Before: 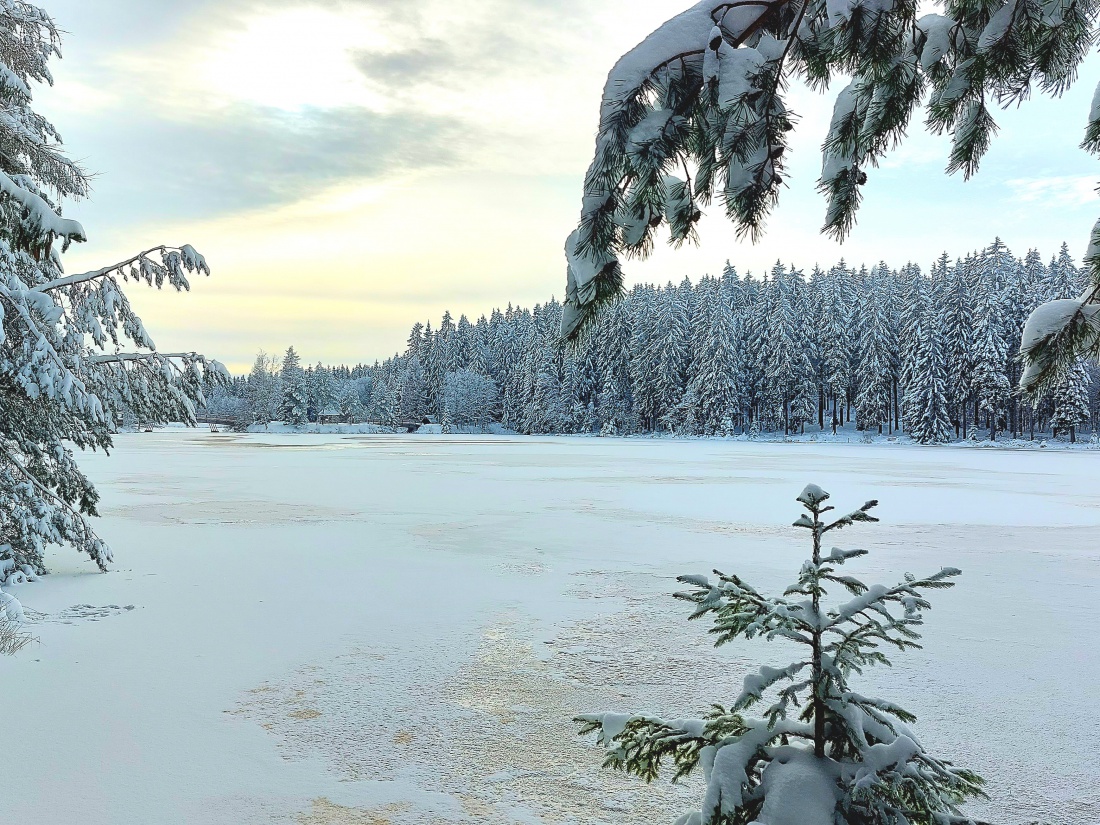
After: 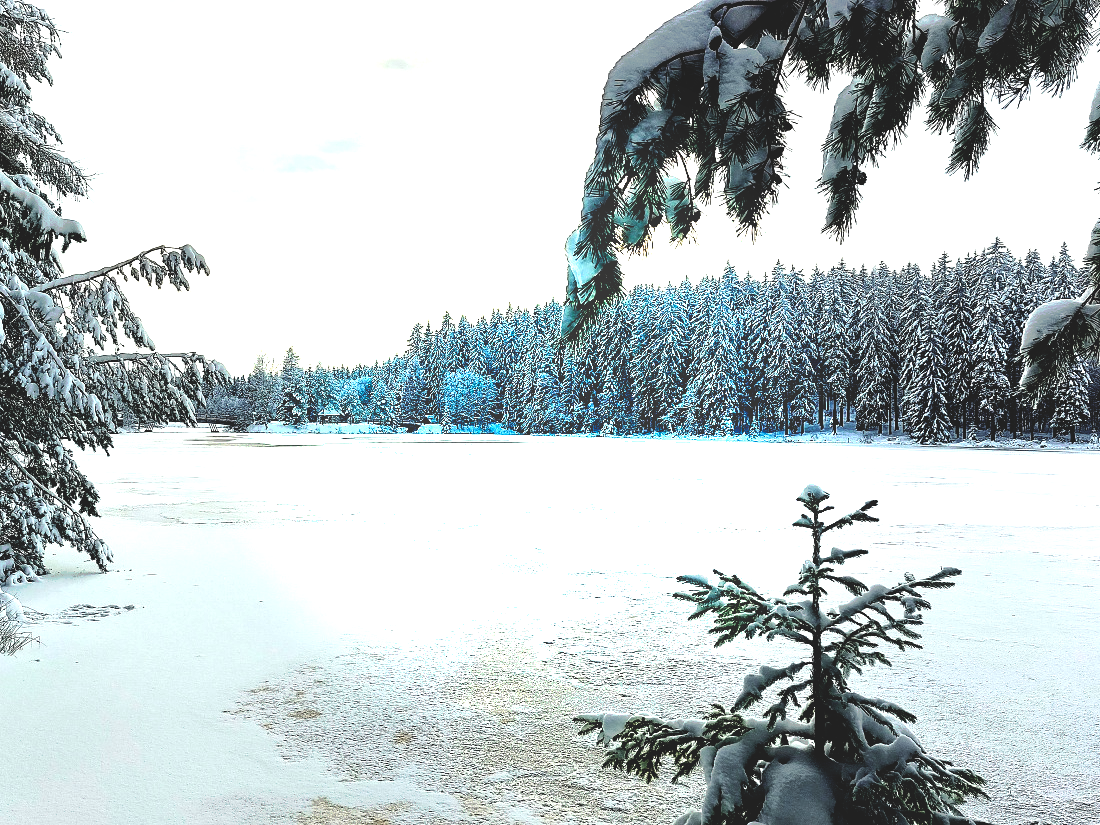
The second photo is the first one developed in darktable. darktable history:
base curve: curves: ch0 [(0, 0.036) (0.083, 0.04) (0.804, 1)], preserve colors none
color balance rgb: highlights gain › luminance 5.628%, highlights gain › chroma 1.302%, highlights gain › hue 91.7°, global offset › luminance -0.296%, global offset › hue 262.7°, perceptual saturation grading › global saturation 29.853%, perceptual brilliance grading › highlights 46.518%, perceptual brilliance grading › mid-tones 22.023%, perceptual brilliance grading › shadows -5.658%, contrast -9.811%
vignetting: fall-off start 30.42%, fall-off radius 35.22%, brightness -0.575, dithering 16-bit output
